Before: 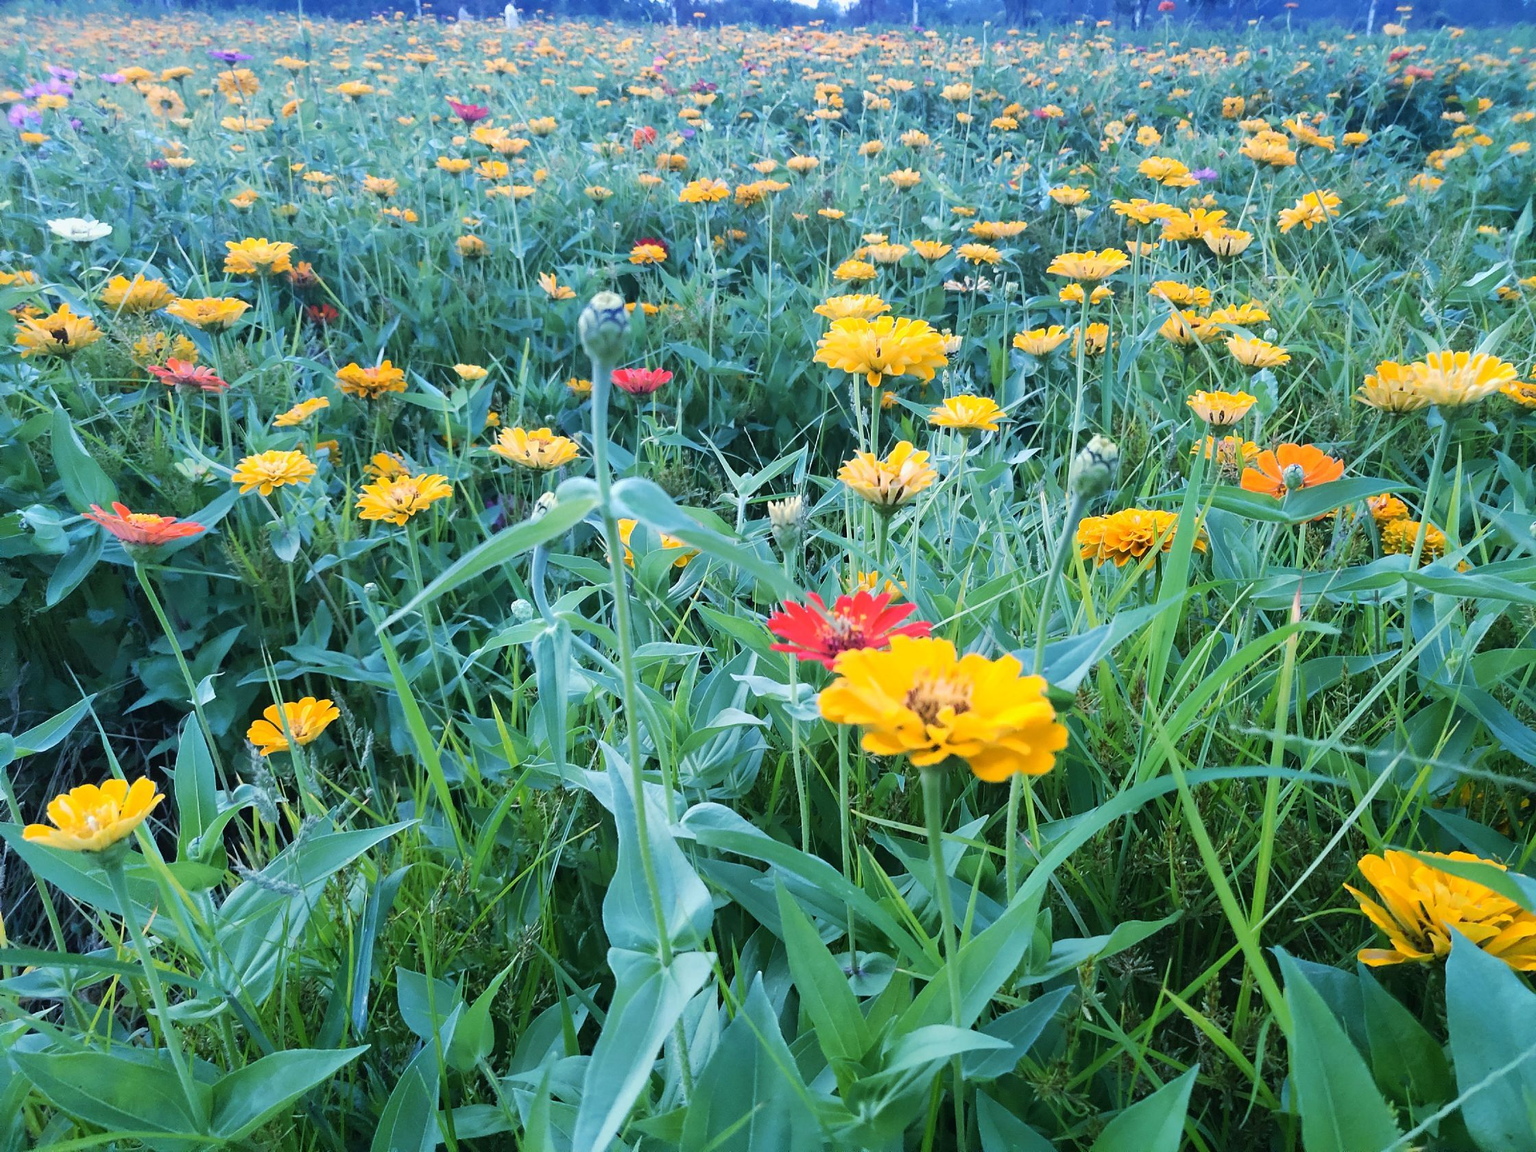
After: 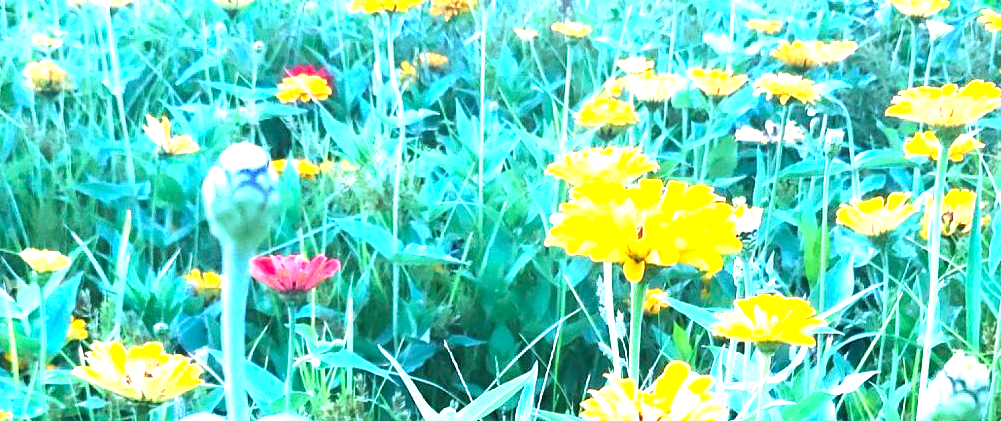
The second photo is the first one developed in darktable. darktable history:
exposure: black level correction 0, exposure 1.675 EV, compensate exposure bias true, compensate highlight preservation false
crop: left 28.64%, top 16.832%, right 26.637%, bottom 58.055%
